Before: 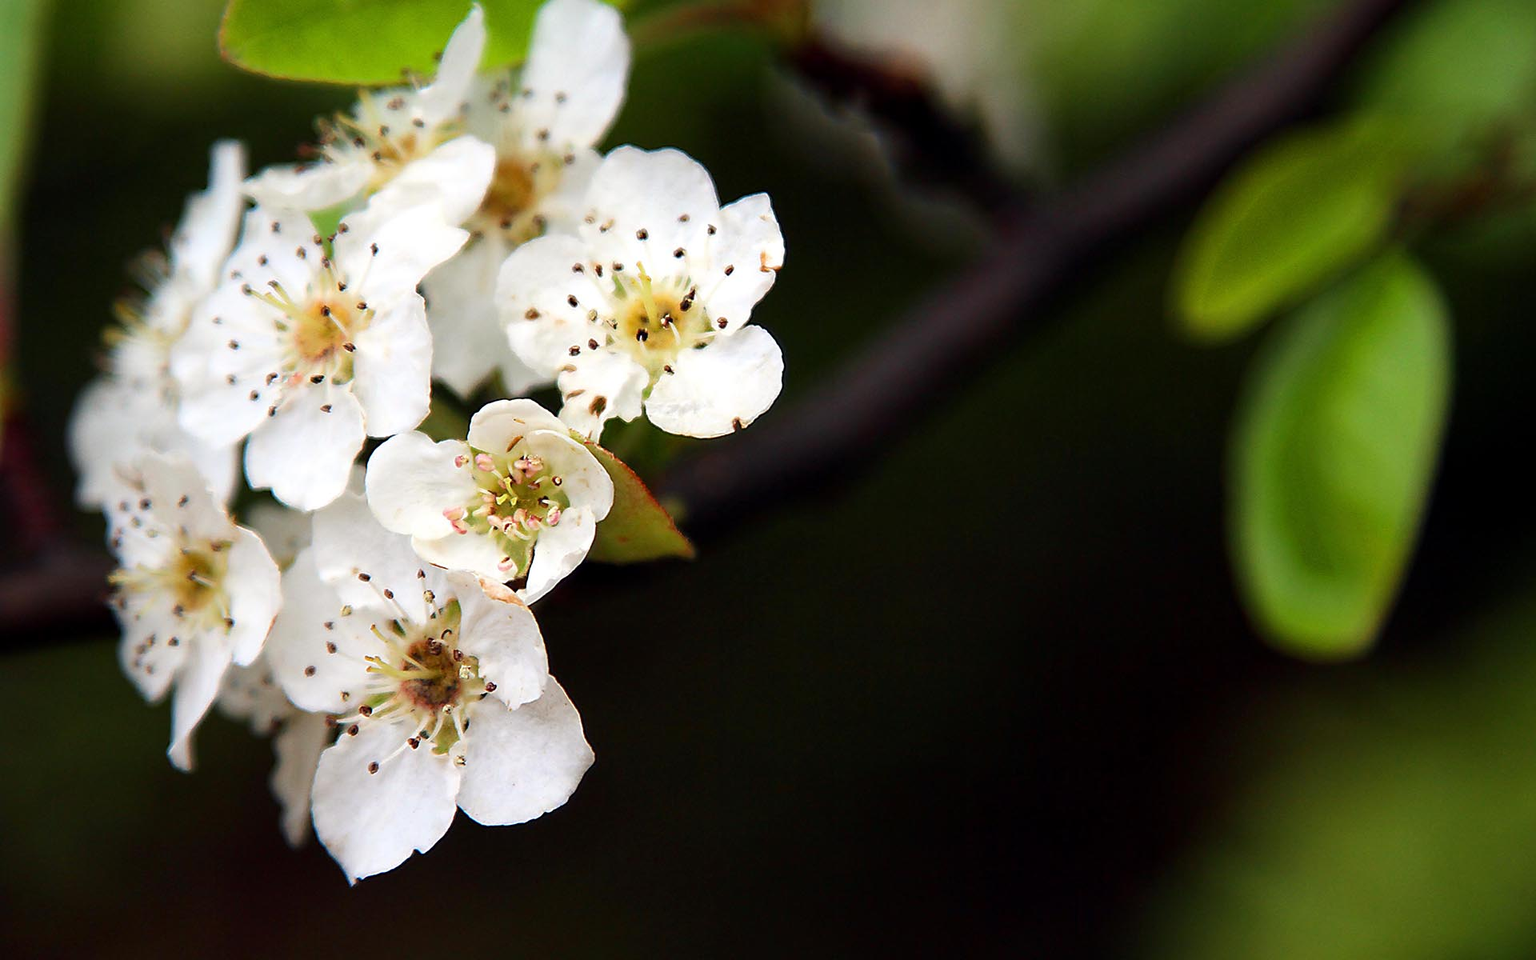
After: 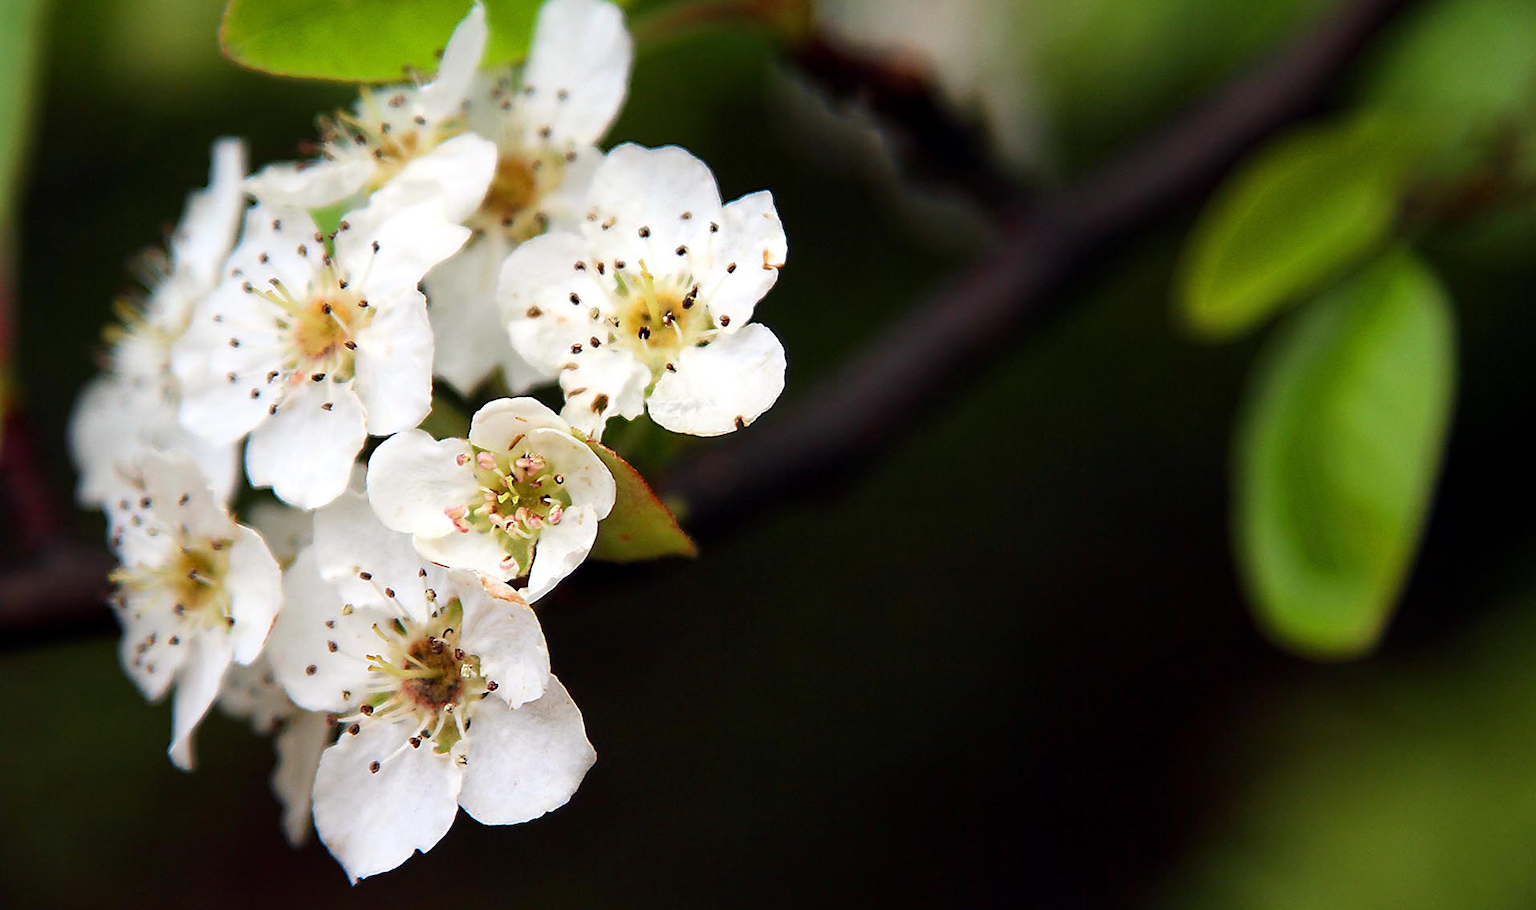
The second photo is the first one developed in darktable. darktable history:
crop: top 0.394%, right 0.261%, bottom 5.075%
